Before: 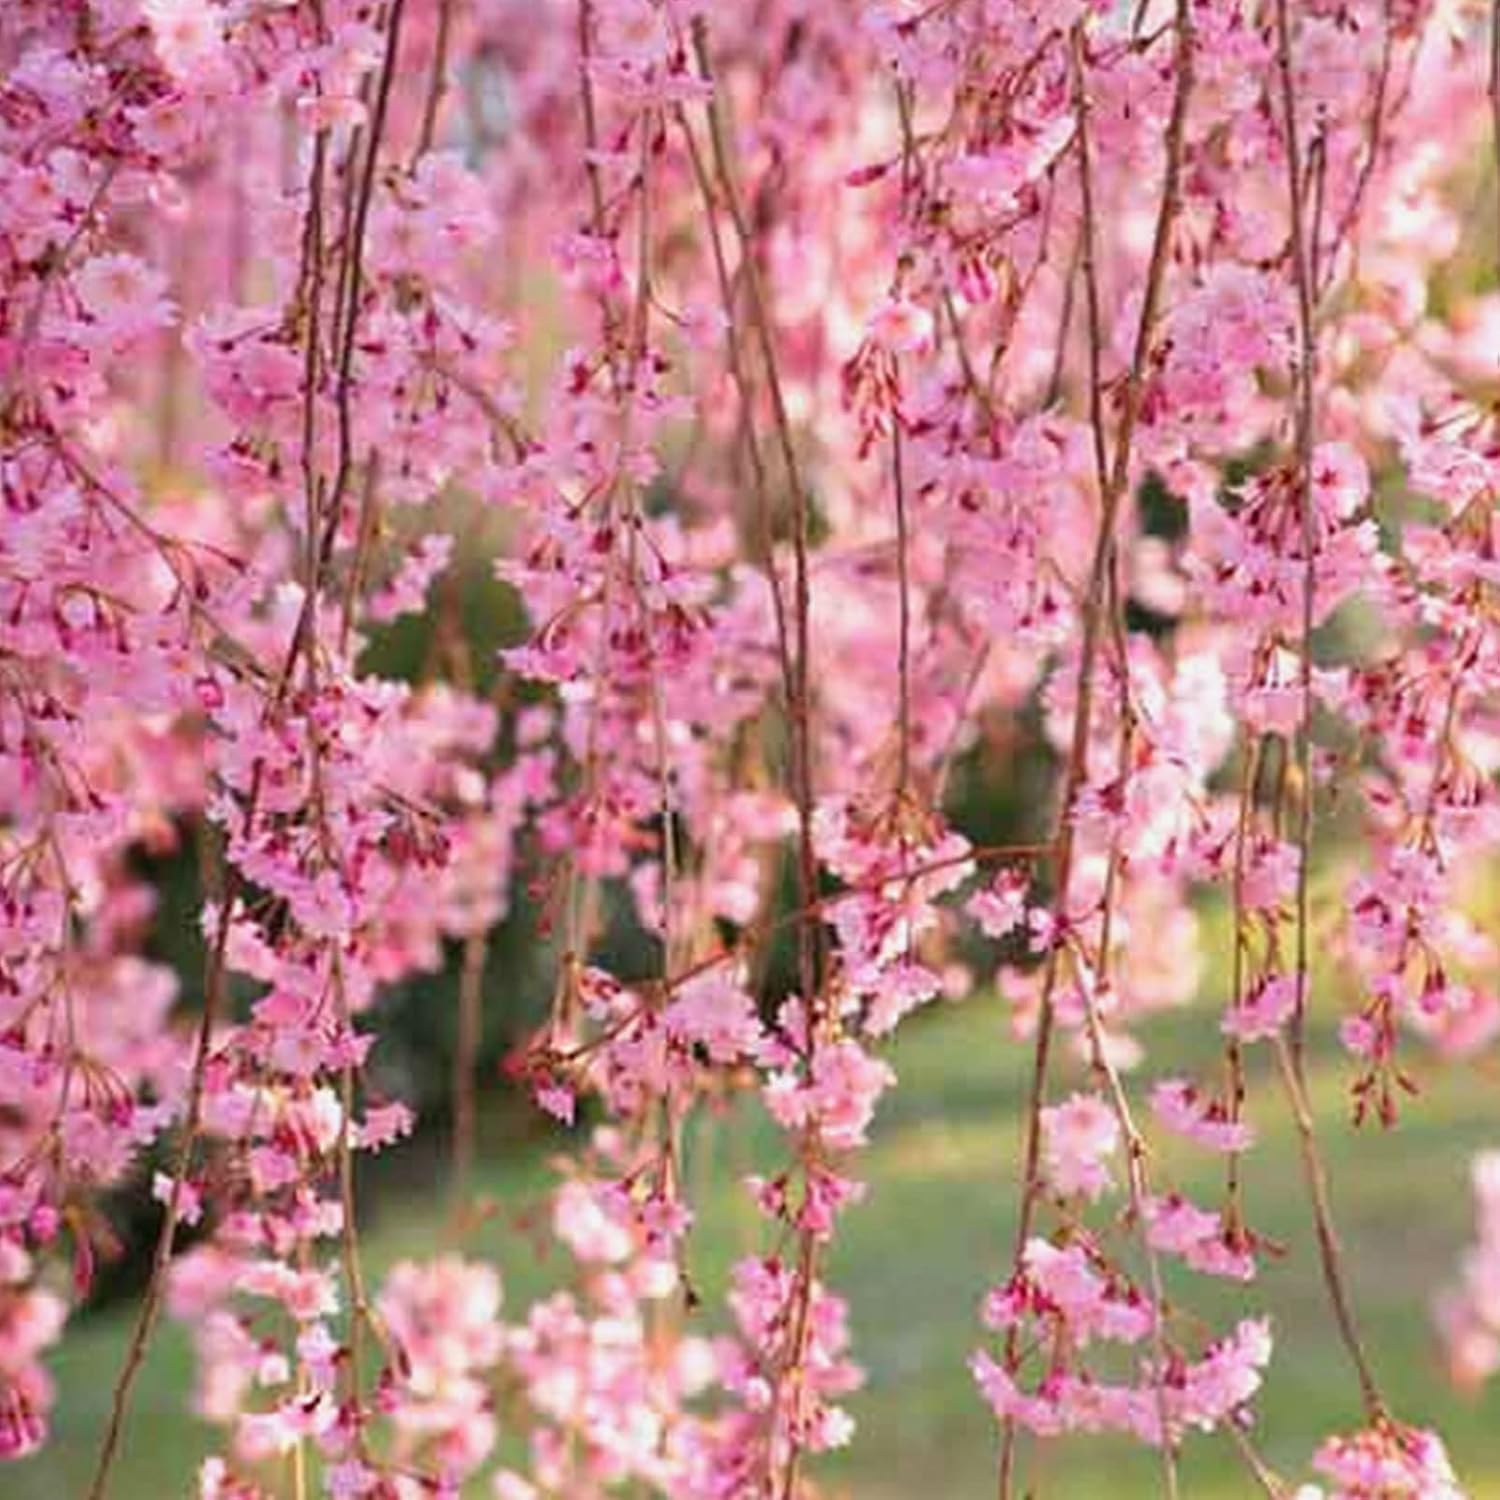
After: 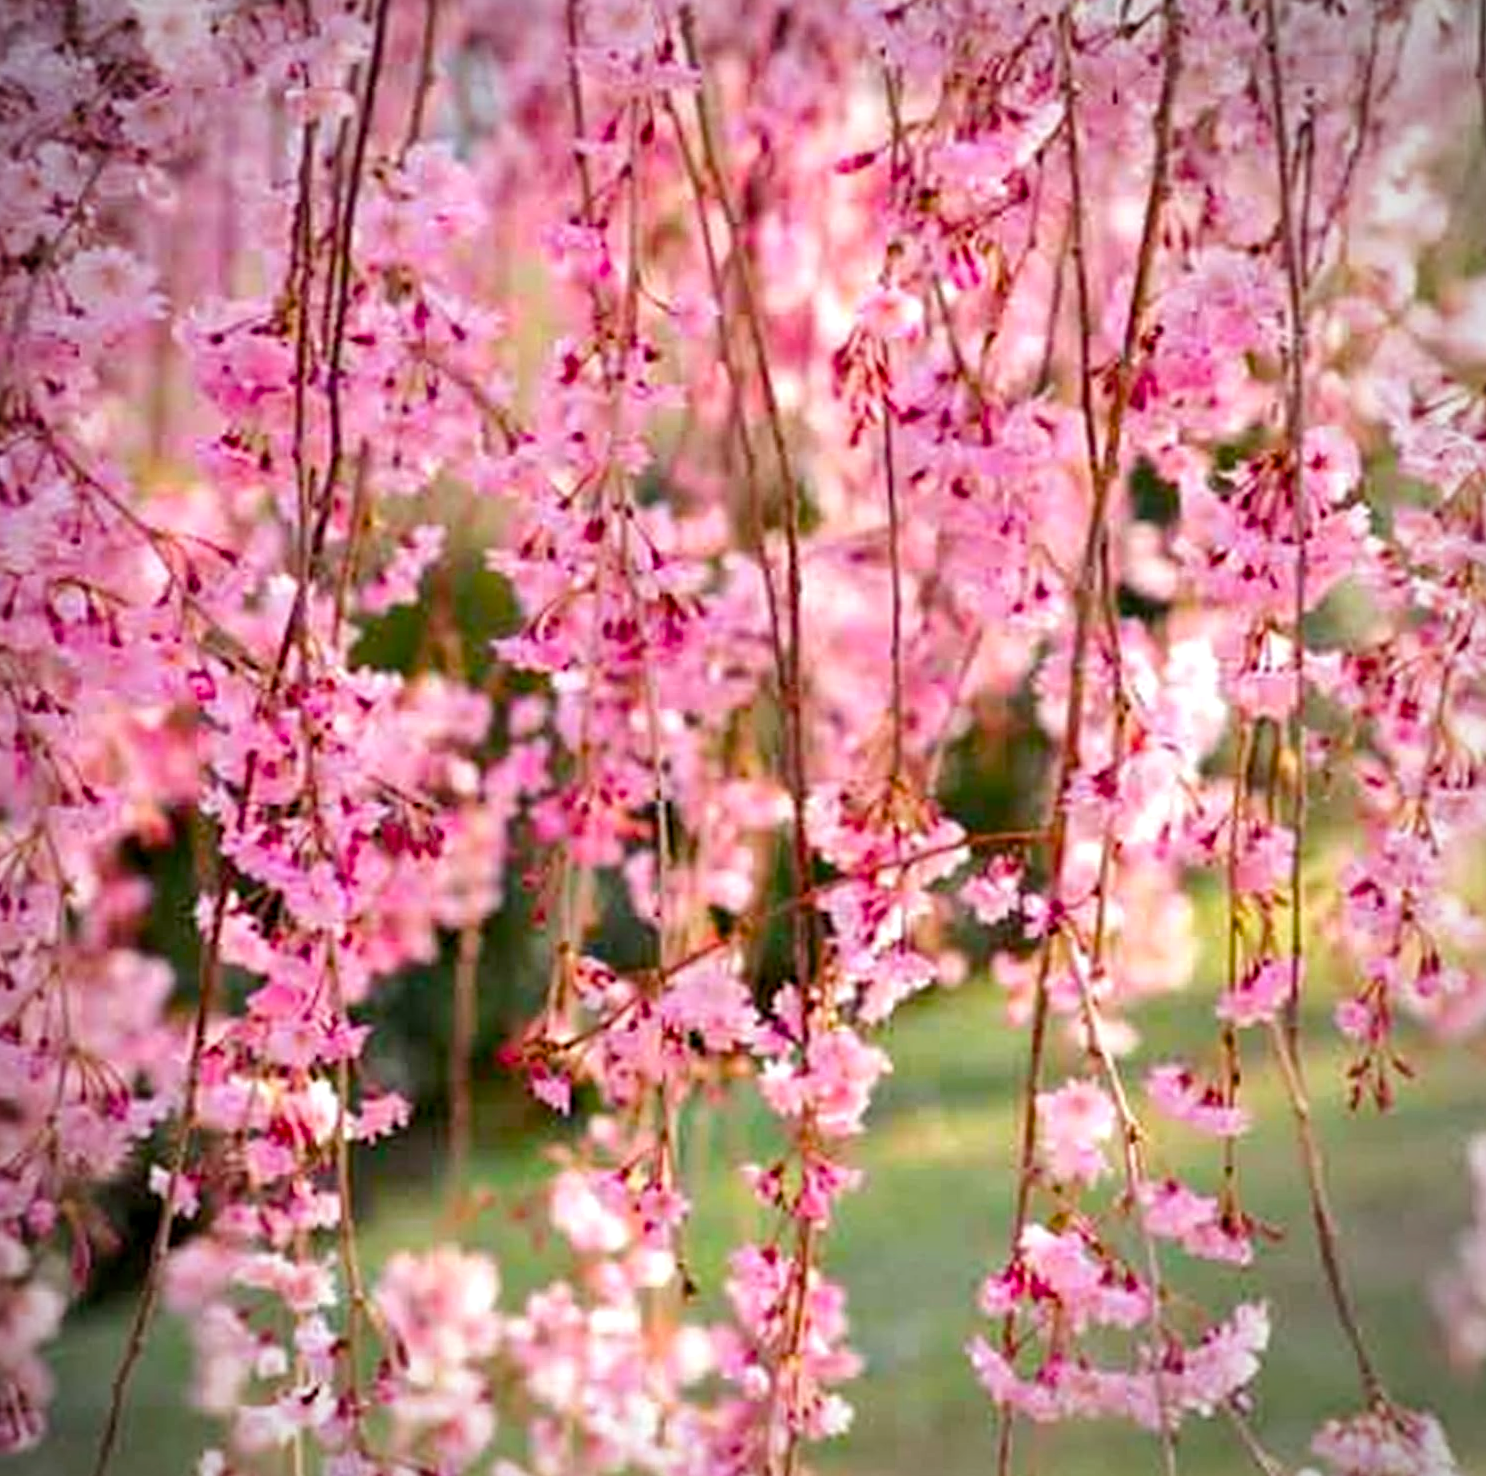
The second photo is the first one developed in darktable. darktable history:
color balance rgb: global offset › luminance -0.51%, perceptual saturation grading › global saturation 27.53%, perceptual saturation grading › highlights -25%, perceptual saturation grading › shadows 25%, perceptual brilliance grading › highlights 6.62%, perceptual brilliance grading › mid-tones 17.07%, perceptual brilliance grading › shadows -5.23%
local contrast: mode bilateral grid, contrast 20, coarseness 50, detail 120%, midtone range 0.2
vignetting: unbound false
rotate and perspective: rotation -0.45°, automatic cropping original format, crop left 0.008, crop right 0.992, crop top 0.012, crop bottom 0.988
